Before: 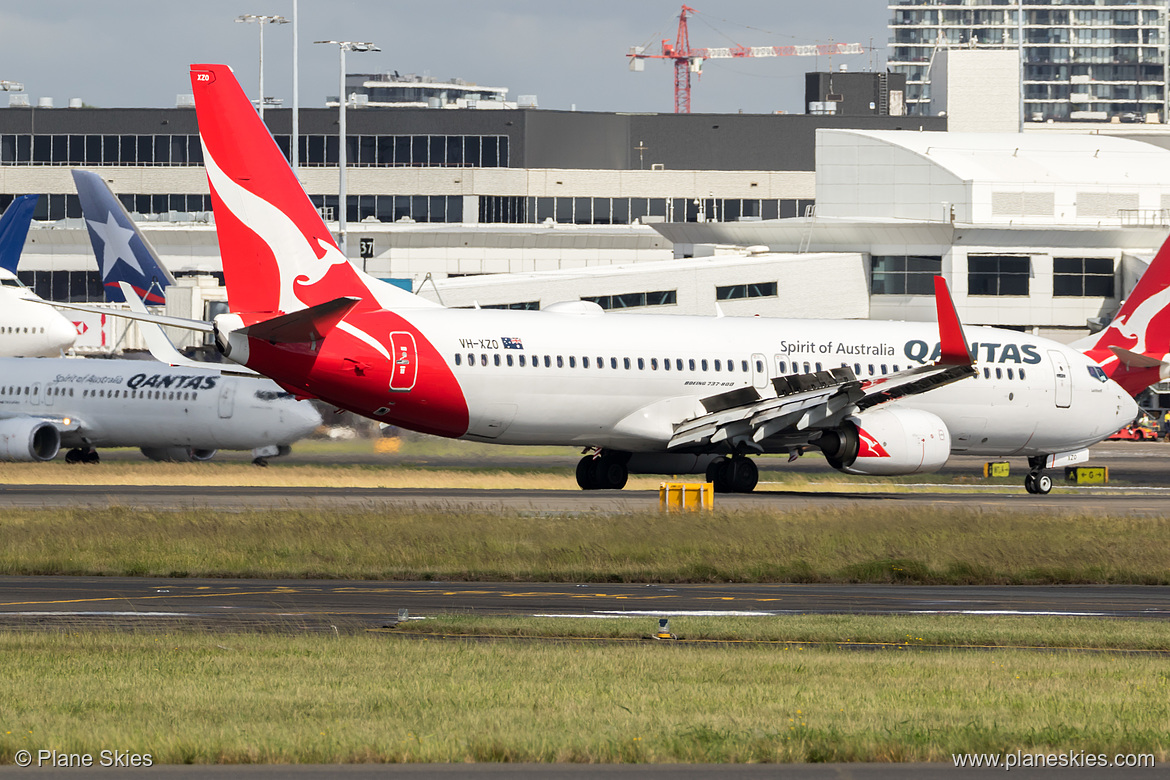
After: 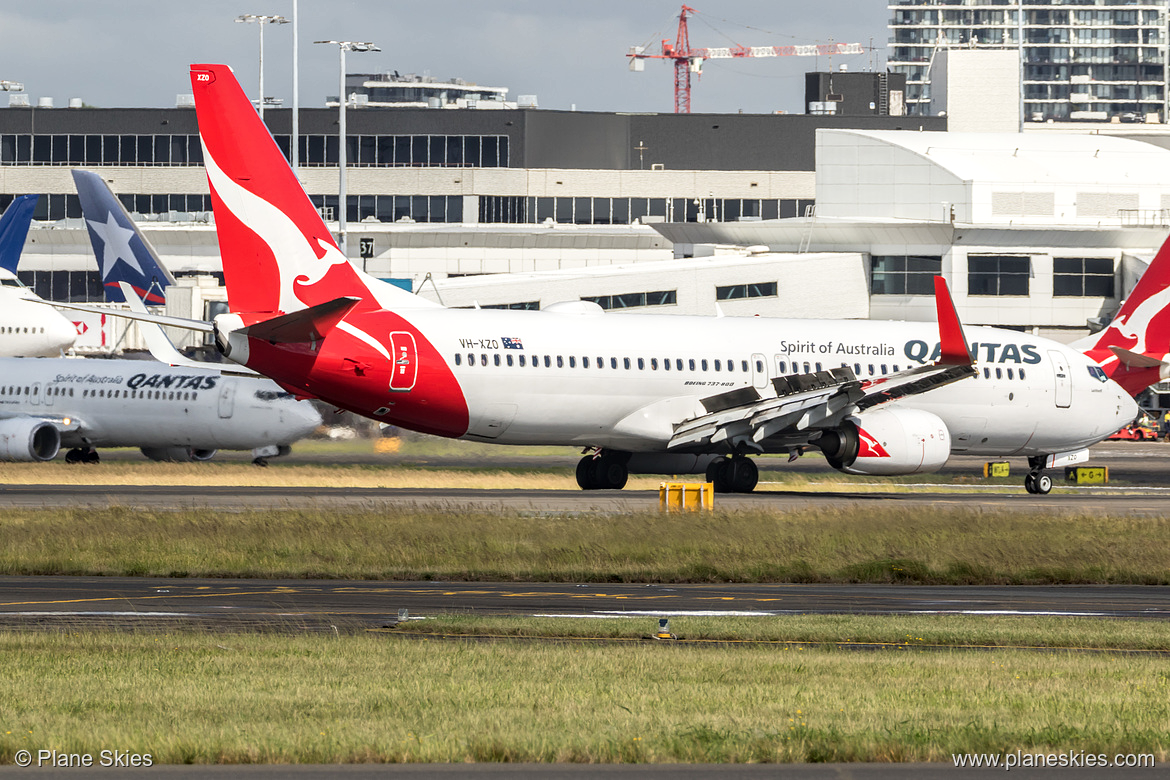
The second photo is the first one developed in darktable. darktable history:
local contrast: on, module defaults
shadows and highlights: shadows 1.16, highlights 40.21
